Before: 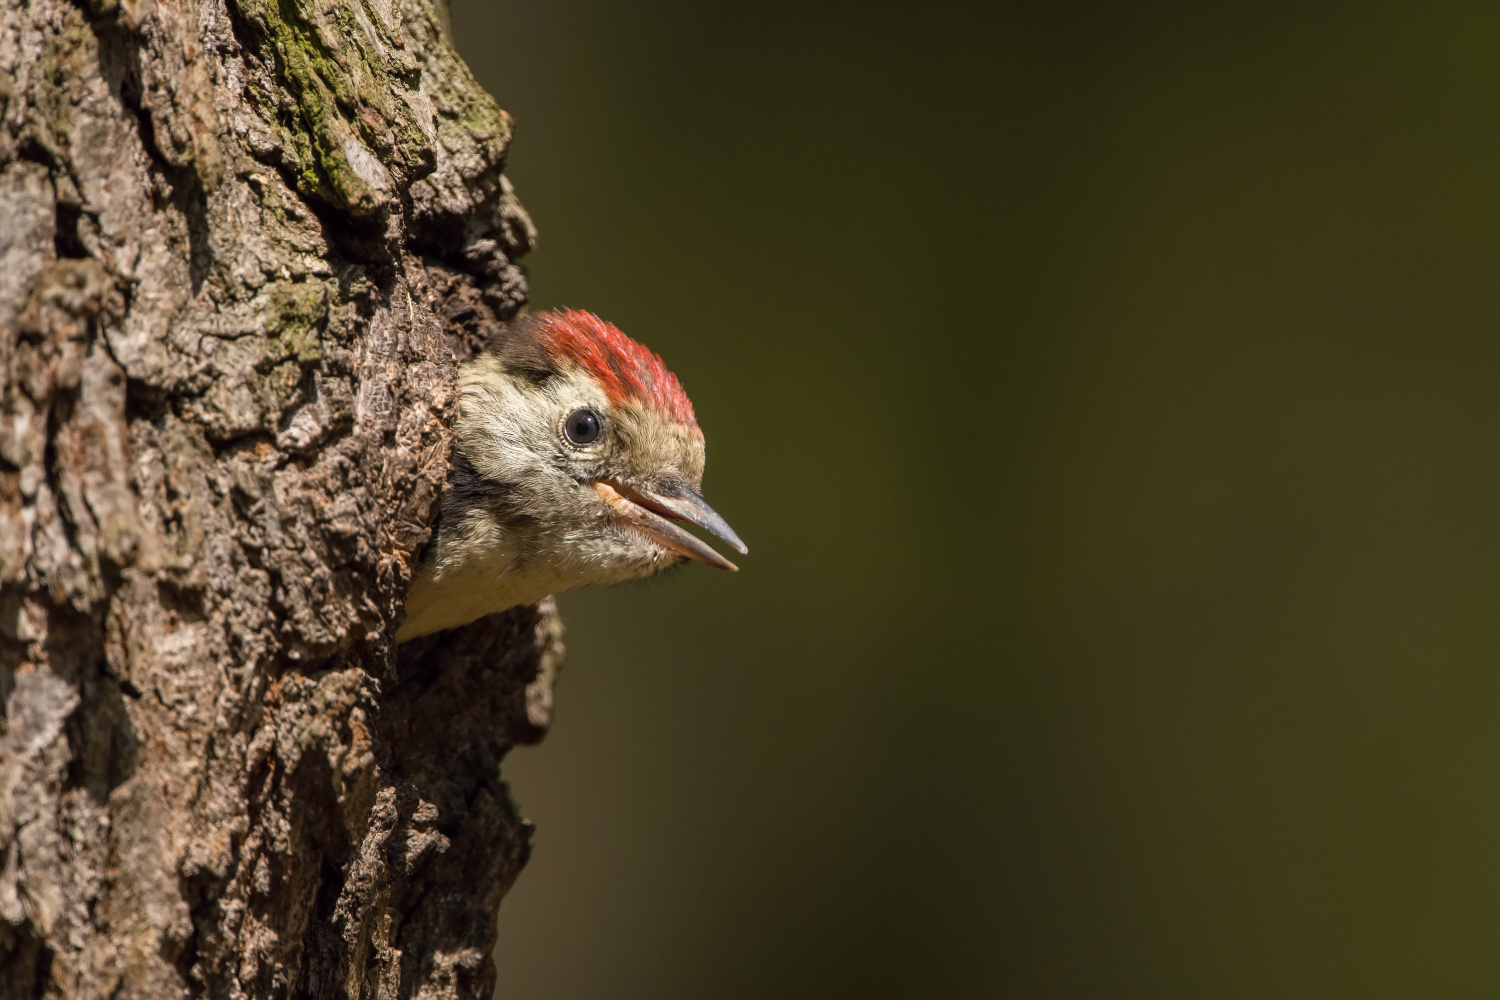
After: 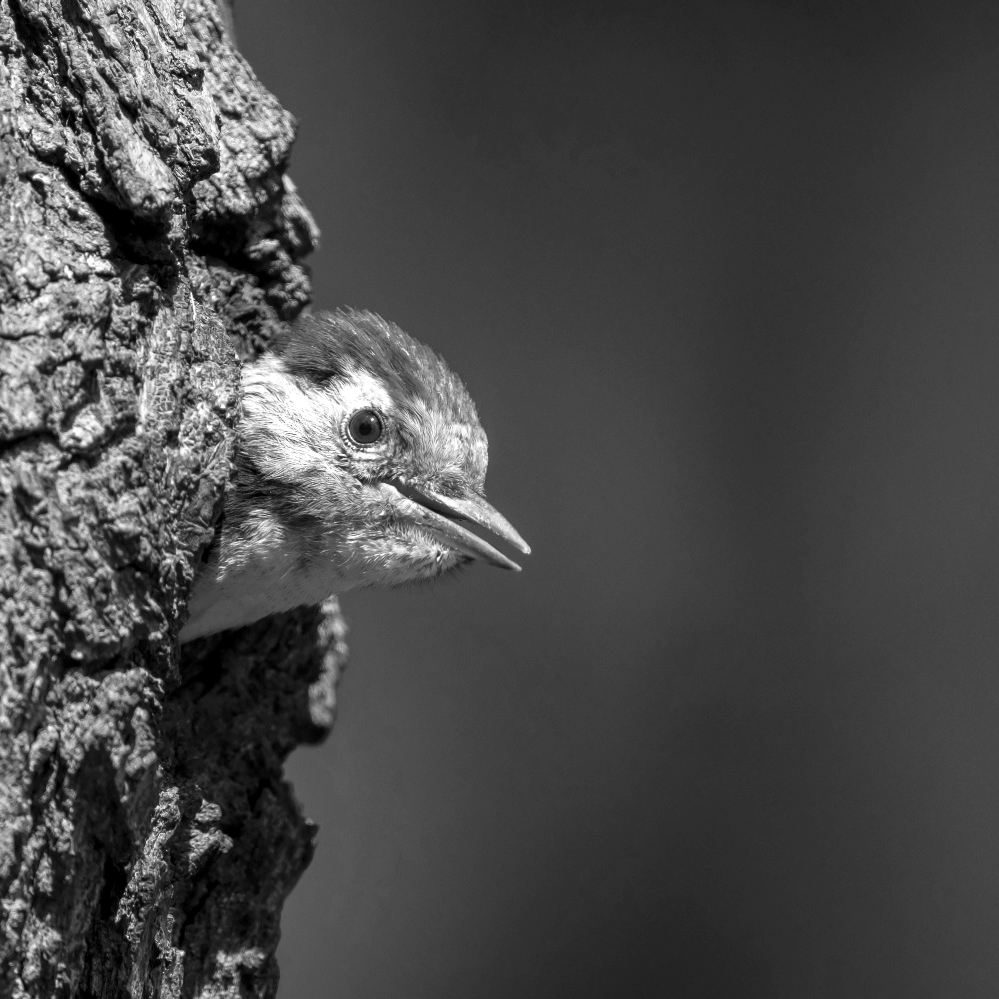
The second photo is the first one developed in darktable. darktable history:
contrast brightness saturation: saturation -0.038
local contrast: highlights 107%, shadows 102%, detail 119%, midtone range 0.2
color balance rgb: linear chroma grading › global chroma 17.279%, perceptual saturation grading › global saturation 35.56%, perceptual brilliance grading › global brilliance -0.573%, perceptual brilliance grading › highlights -1.778%, perceptual brilliance grading › mid-tones -1.995%, perceptual brilliance grading › shadows -1.09%
crop and rotate: left 14.475%, right 18.86%
base curve: curves: ch0 [(0, 0) (0.579, 0.807) (1, 1)], preserve colors none
color zones: curves: ch0 [(0.002, 0.593) (0.143, 0.417) (0.285, 0.541) (0.455, 0.289) (0.608, 0.327) (0.727, 0.283) (0.869, 0.571) (1, 0.603)]; ch1 [(0, 0) (0.143, 0) (0.286, 0) (0.429, 0) (0.571, 0) (0.714, 0) (0.857, 0)]
